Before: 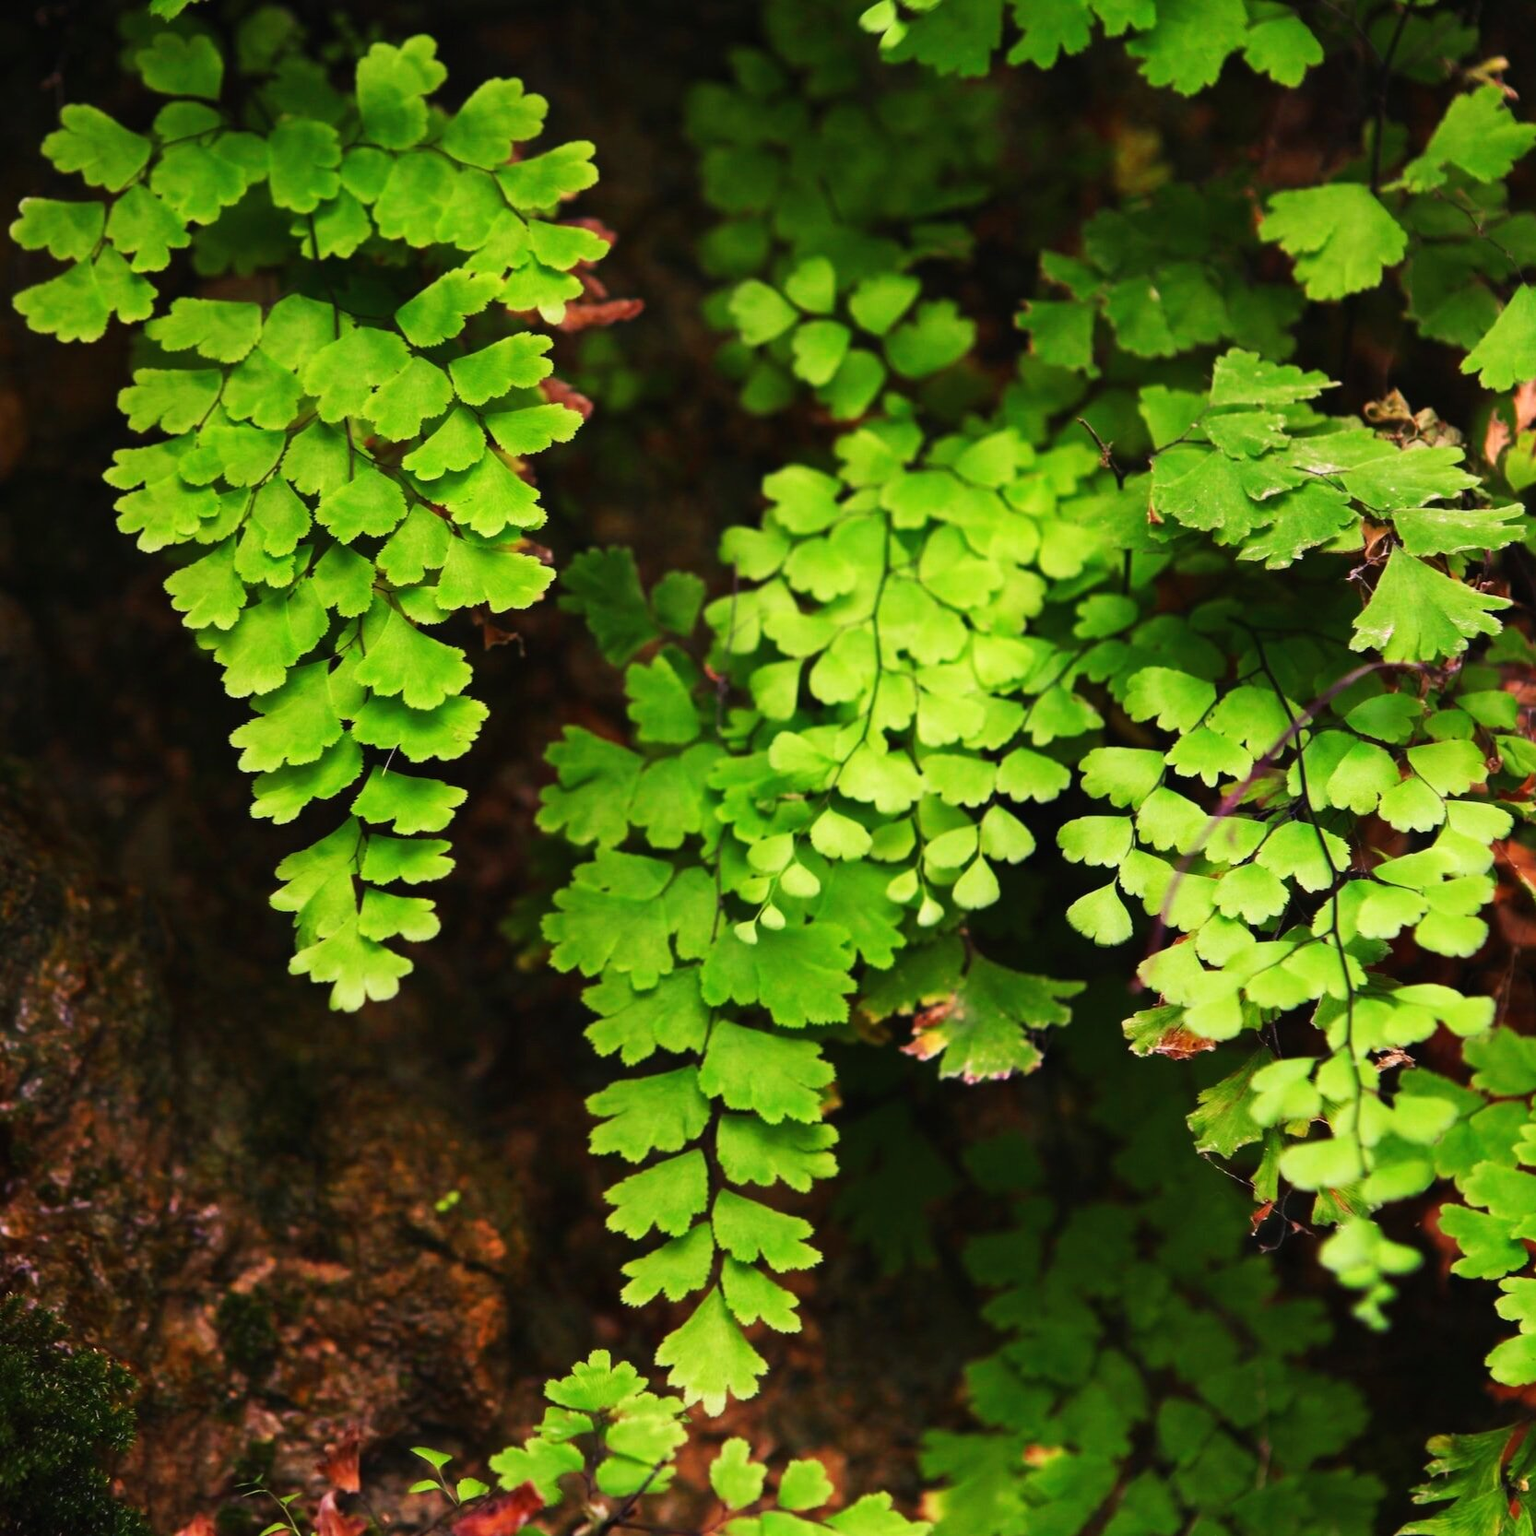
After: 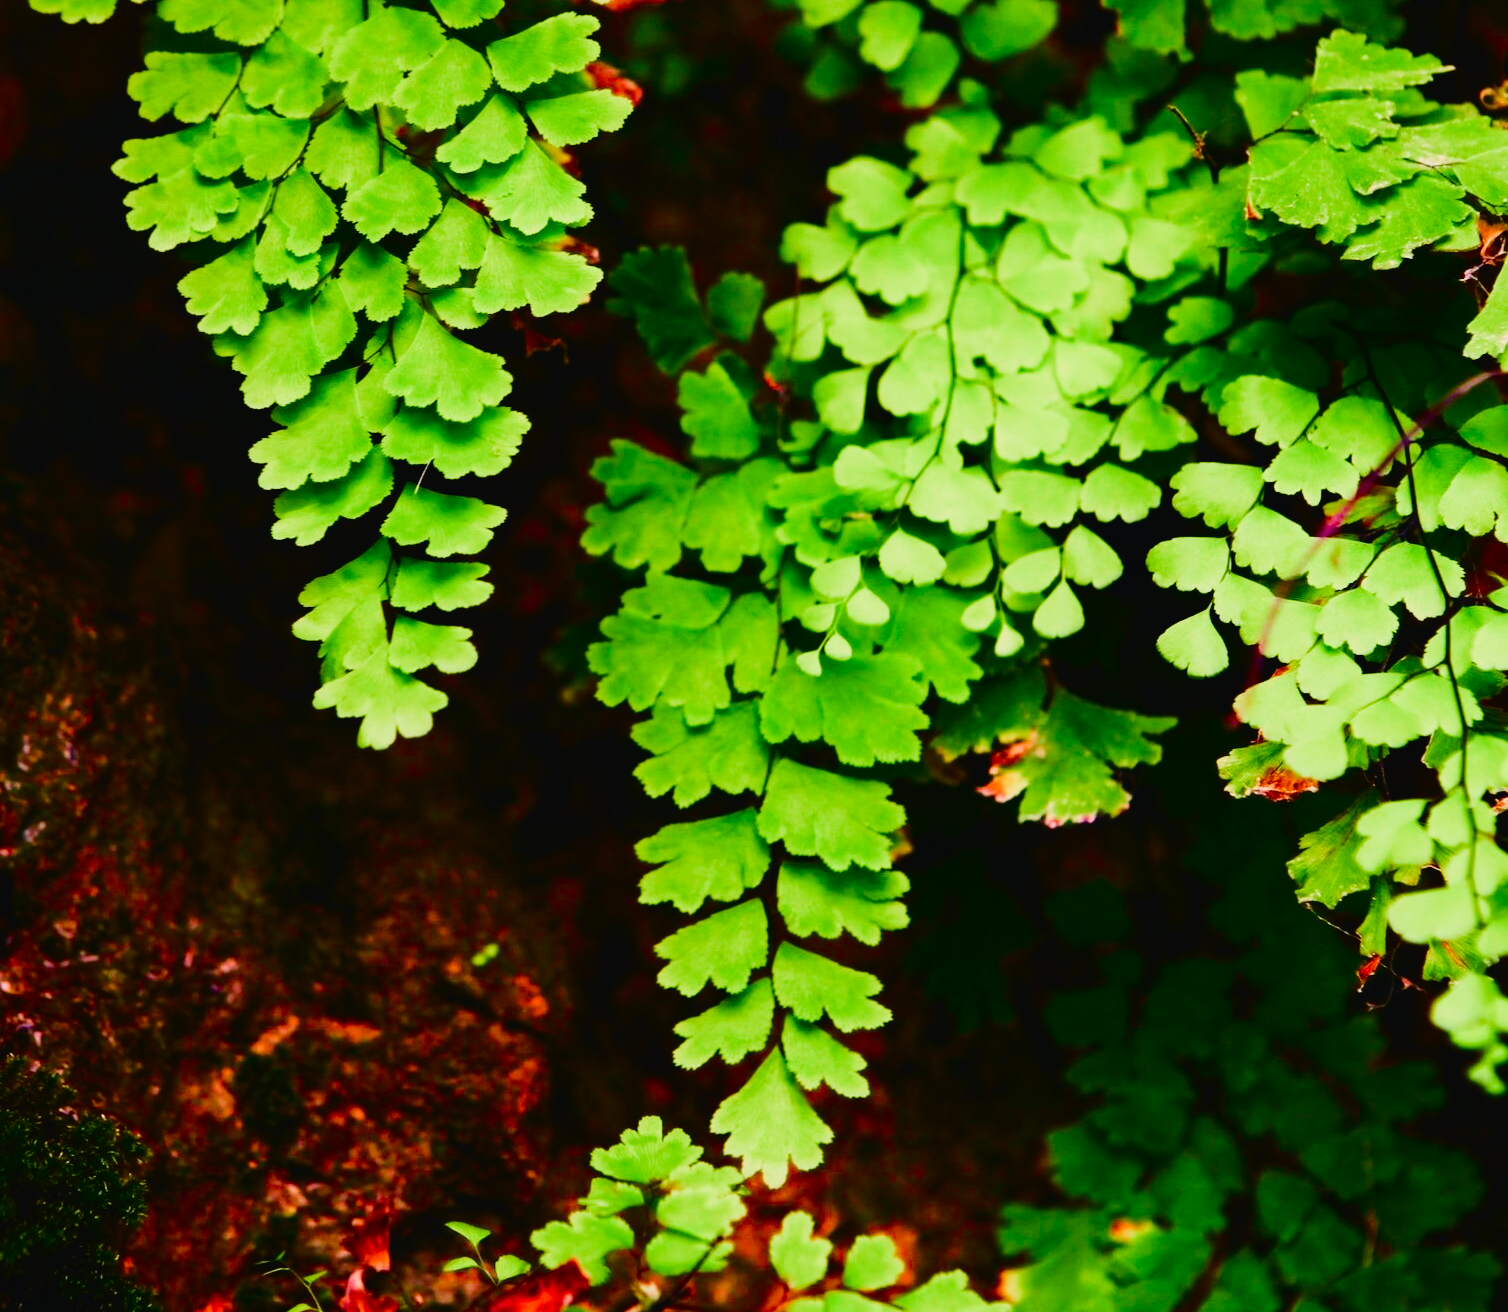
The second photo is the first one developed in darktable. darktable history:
color balance rgb: perceptual saturation grading › global saturation 20%, perceptual saturation grading › highlights -25%, perceptual saturation grading › shadows 50%
tone curve: curves: ch0 [(0, 0.023) (0.132, 0.075) (0.251, 0.186) (0.441, 0.476) (0.662, 0.757) (0.849, 0.927) (1, 0.99)]; ch1 [(0, 0) (0.447, 0.411) (0.483, 0.469) (0.498, 0.496) (0.518, 0.514) (0.561, 0.59) (0.606, 0.659) (0.657, 0.725) (0.869, 0.916) (1, 1)]; ch2 [(0, 0) (0.307, 0.315) (0.425, 0.438) (0.483, 0.477) (0.503, 0.503) (0.526, 0.553) (0.552, 0.601) (0.615, 0.669) (0.703, 0.797) (0.985, 0.966)], color space Lab, independent channels
filmic rgb: middle gray luminance 18.42%, black relative exposure -11.25 EV, white relative exposure 3.75 EV, threshold 6 EV, target black luminance 0%, hardness 5.87, latitude 57.4%, contrast 0.963, shadows ↔ highlights balance 49.98%, add noise in highlights 0, preserve chrominance luminance Y, color science v3 (2019), use custom middle-gray values true, iterations of high-quality reconstruction 0, contrast in highlights soft, enable highlight reconstruction true
crop: top 20.916%, right 9.437%, bottom 0.316%
